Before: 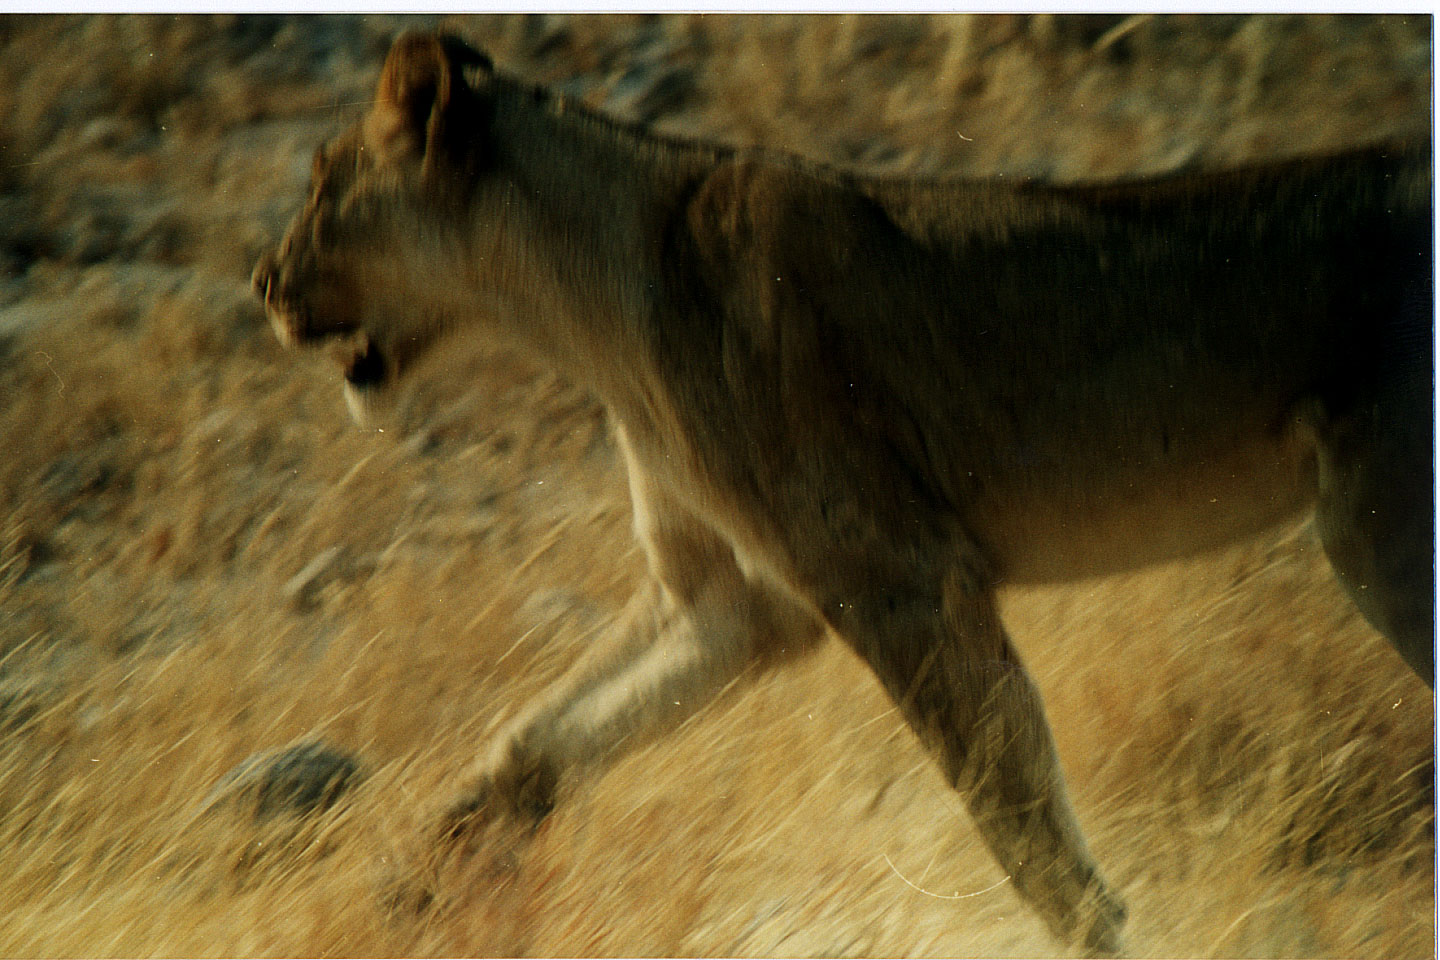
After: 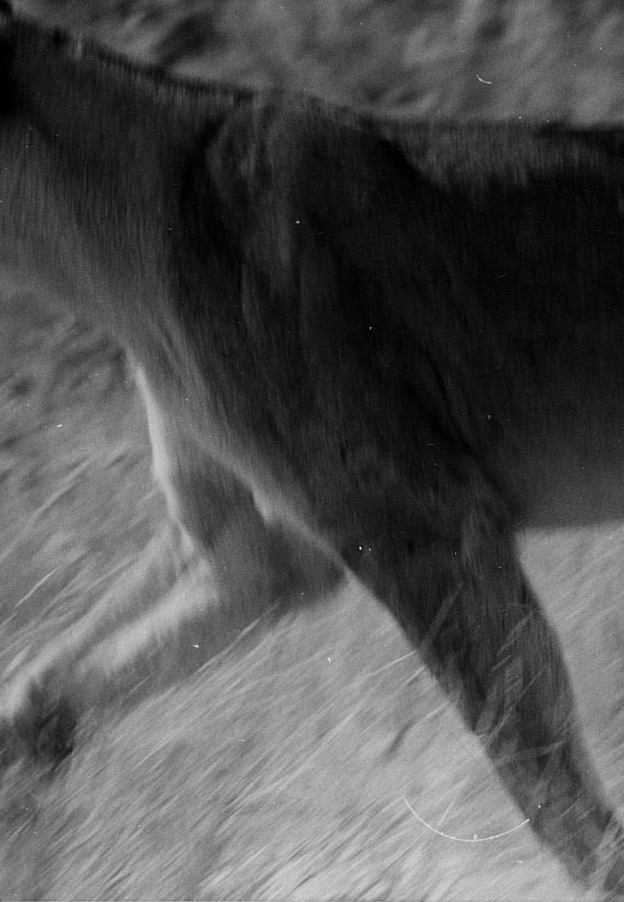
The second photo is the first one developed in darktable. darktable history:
monochrome: on, module defaults
crop: left 33.452%, top 6.025%, right 23.155%
